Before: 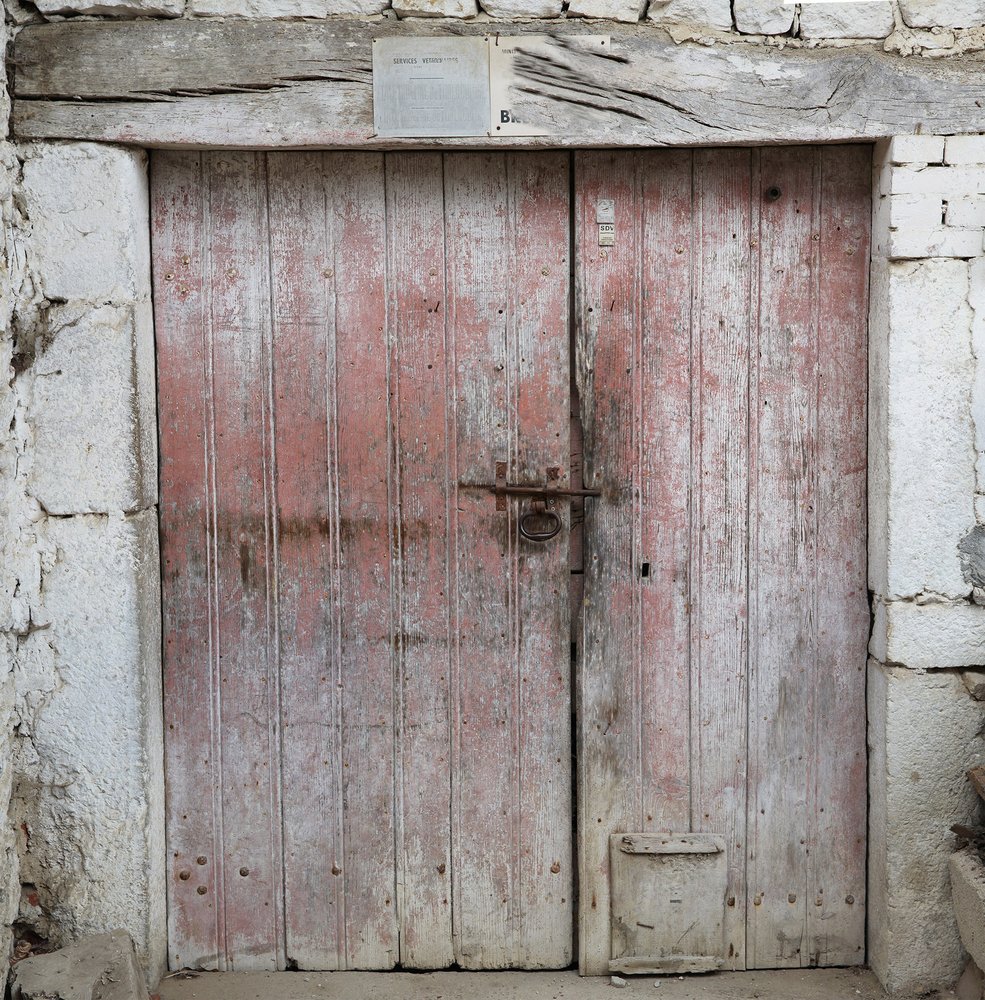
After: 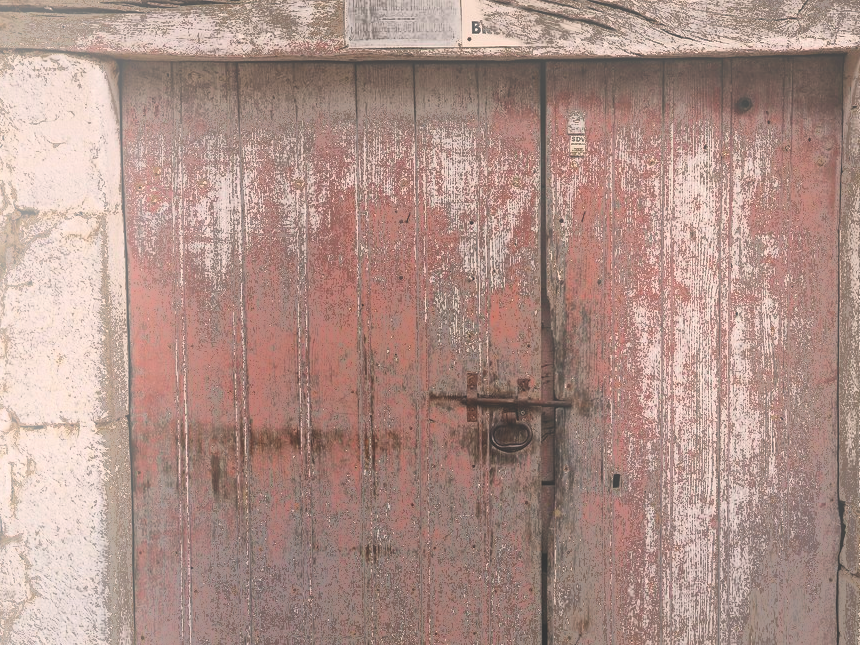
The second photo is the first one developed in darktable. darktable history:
crop: left 3.015%, top 8.969%, right 9.647%, bottom 26.457%
white balance: red 1.127, blue 0.943
exposure: black level correction -0.028, compensate highlight preservation false
bloom: on, module defaults
fill light: exposure -0.73 EV, center 0.69, width 2.2
